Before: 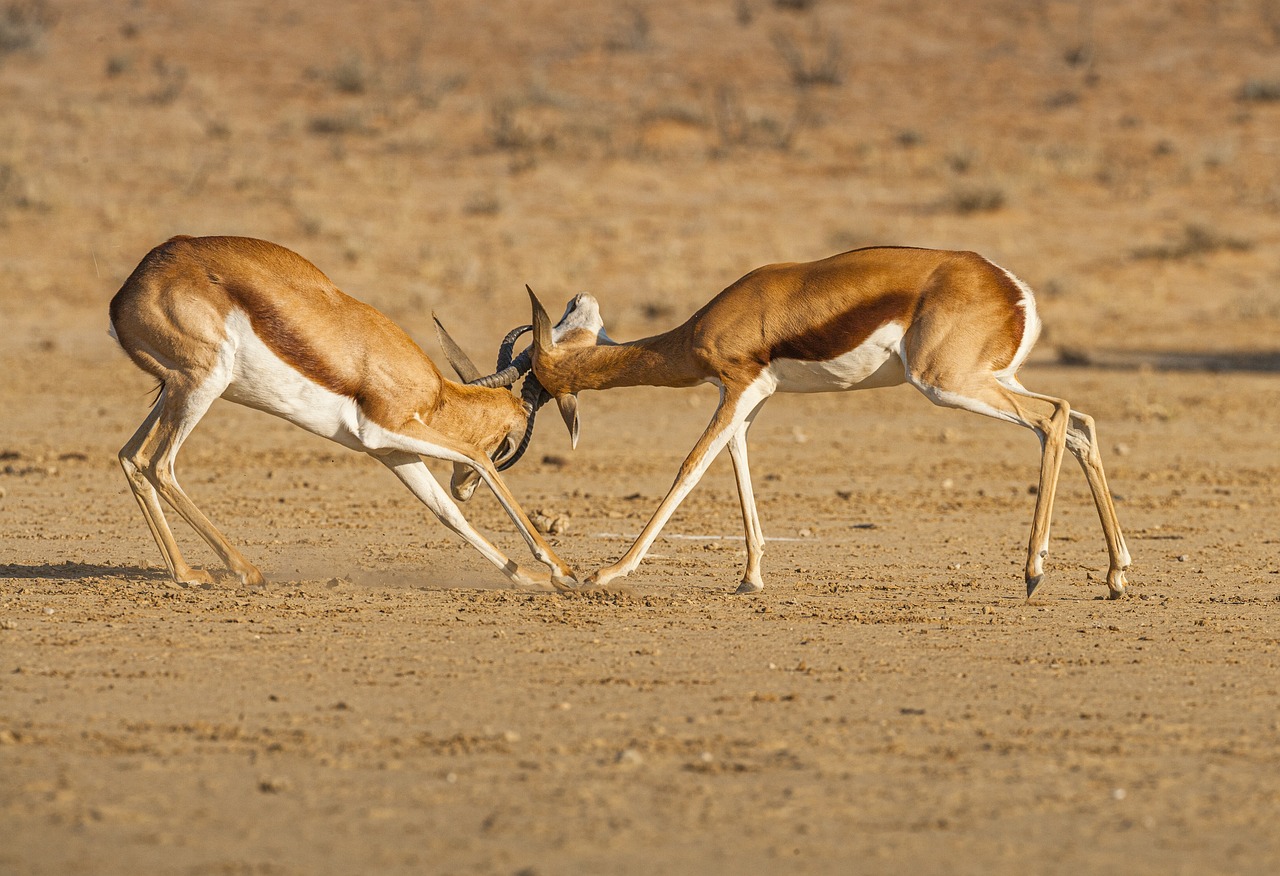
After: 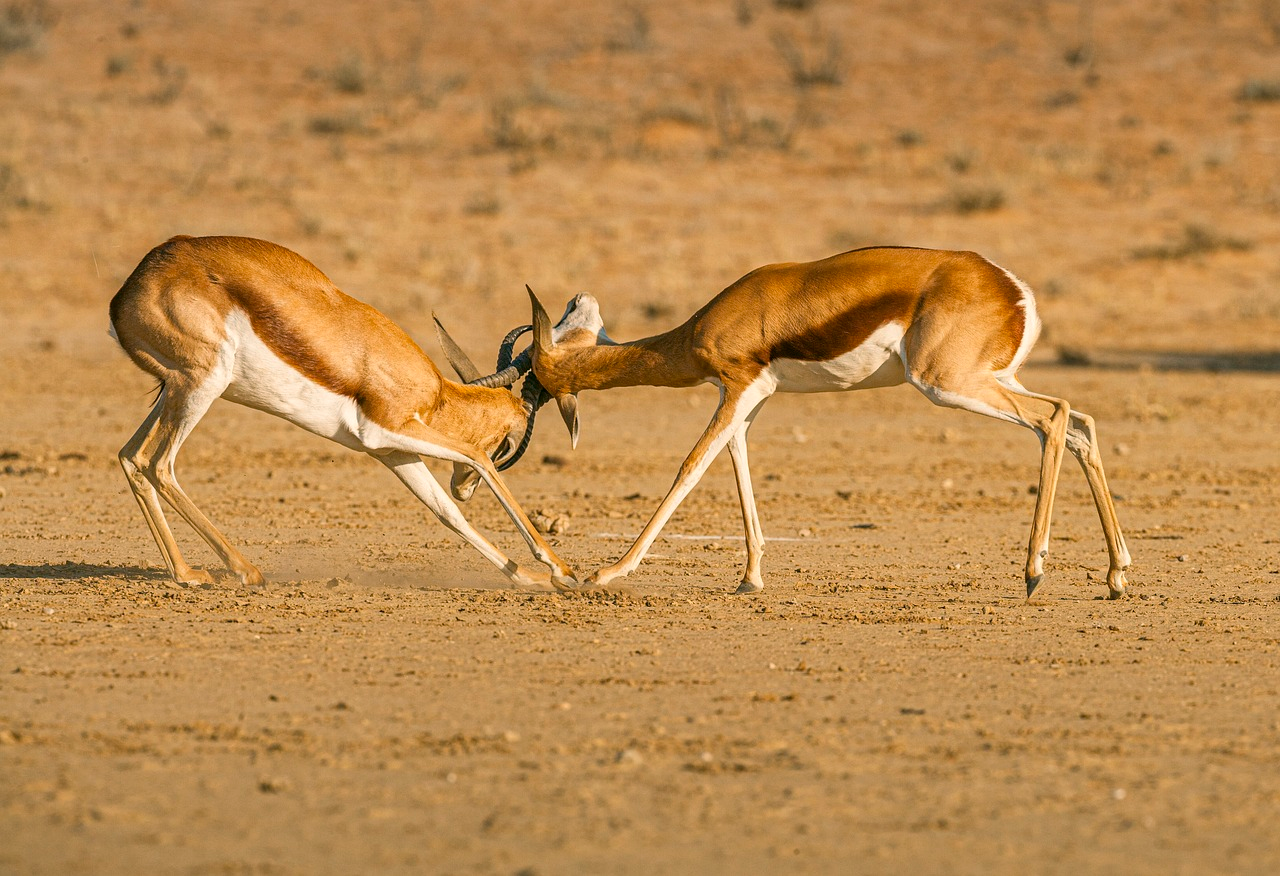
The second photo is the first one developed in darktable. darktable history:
color correction: highlights a* 4.12, highlights b* 4.99, shadows a* -8.09, shadows b* 4.93
